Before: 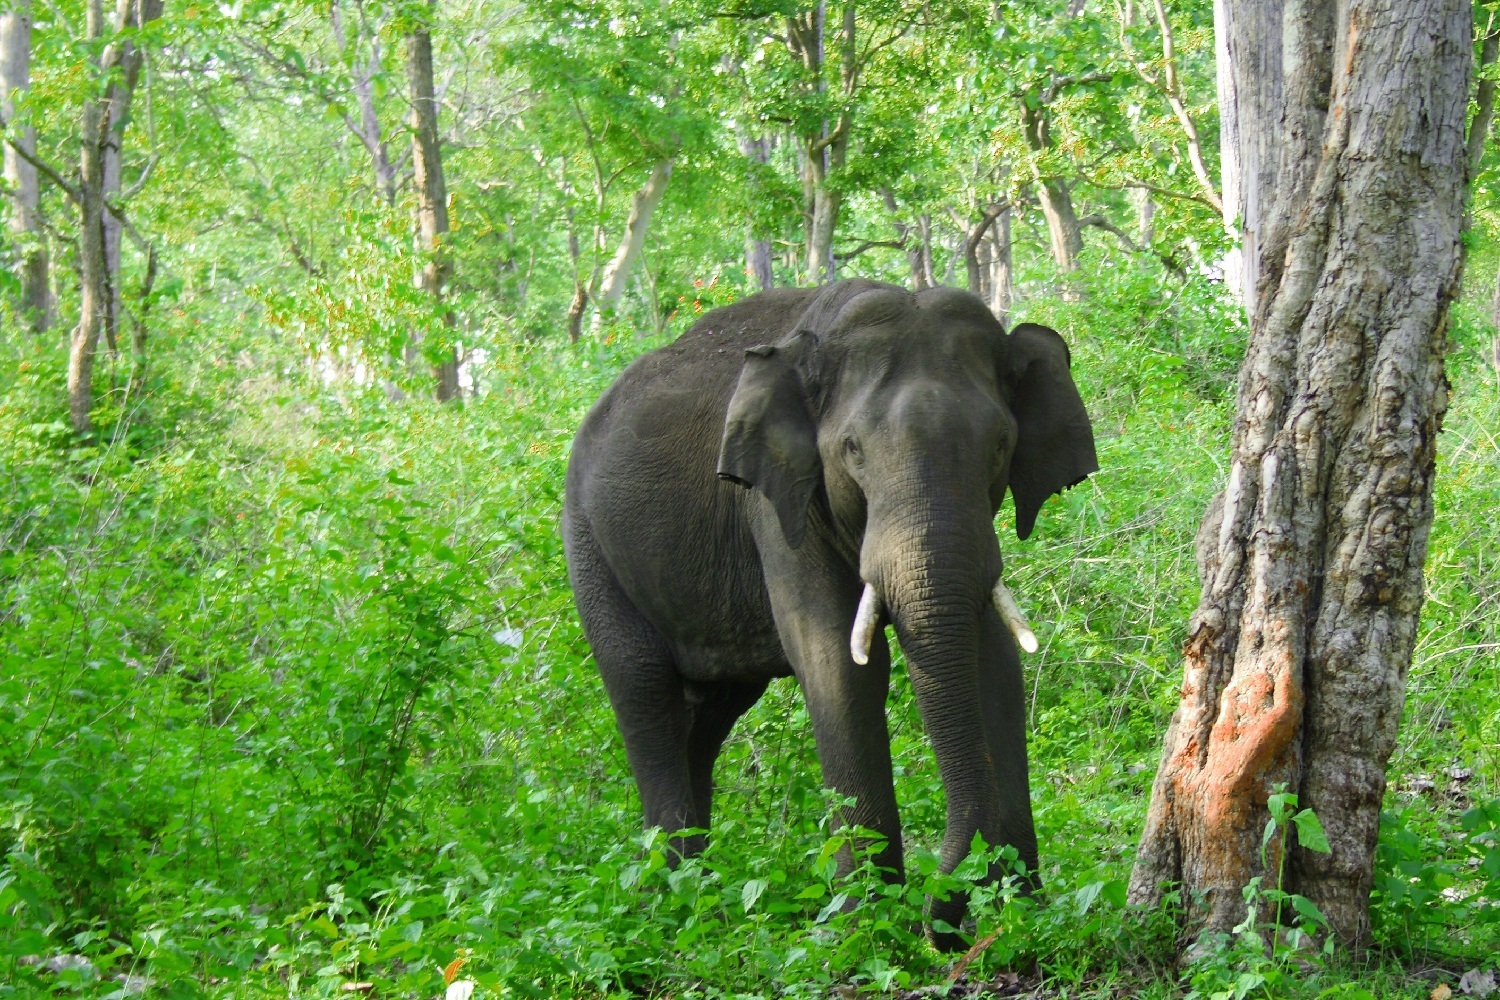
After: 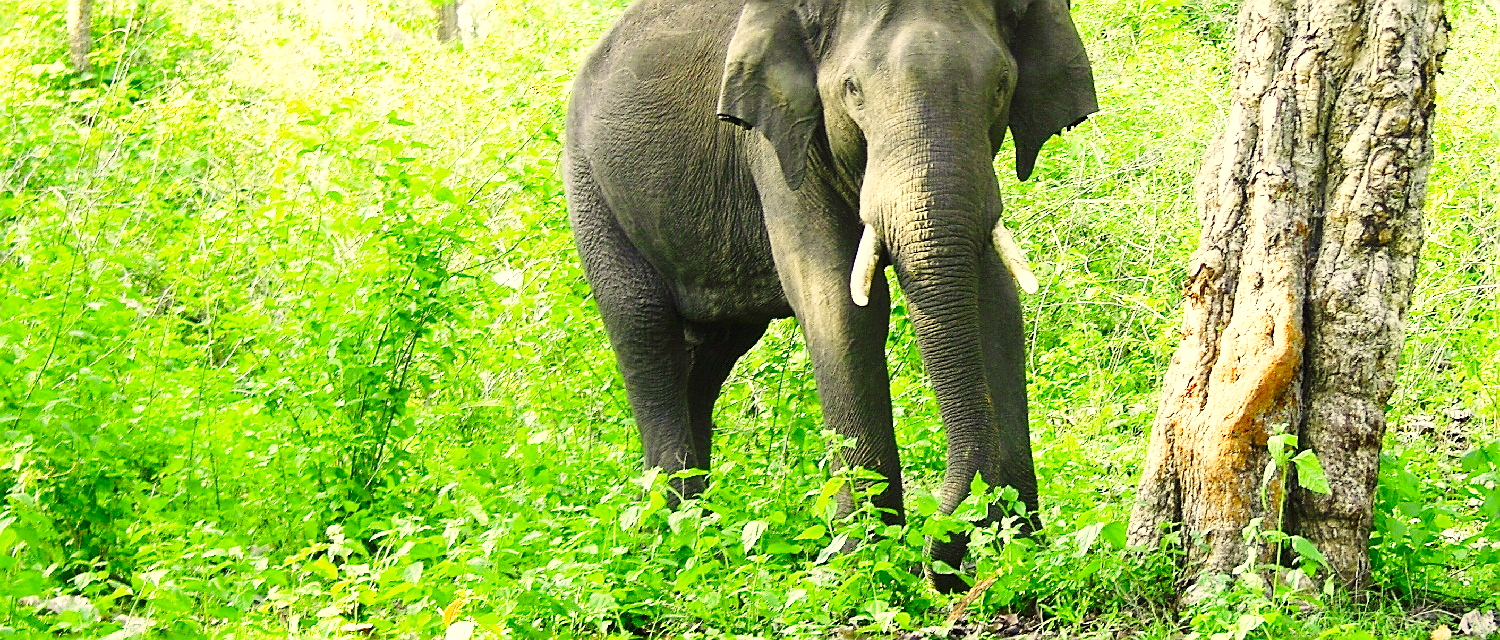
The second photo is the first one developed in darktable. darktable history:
exposure: exposure 0.743 EV, compensate highlight preservation false
crop and rotate: top 35.962%
color correction: highlights a* 1.42, highlights b* 17.9
base curve: curves: ch0 [(0, 0) (0.028, 0.03) (0.121, 0.232) (0.46, 0.748) (0.859, 0.968) (1, 1)], preserve colors none
sharpen: radius 1.411, amount 1.24, threshold 0.781
